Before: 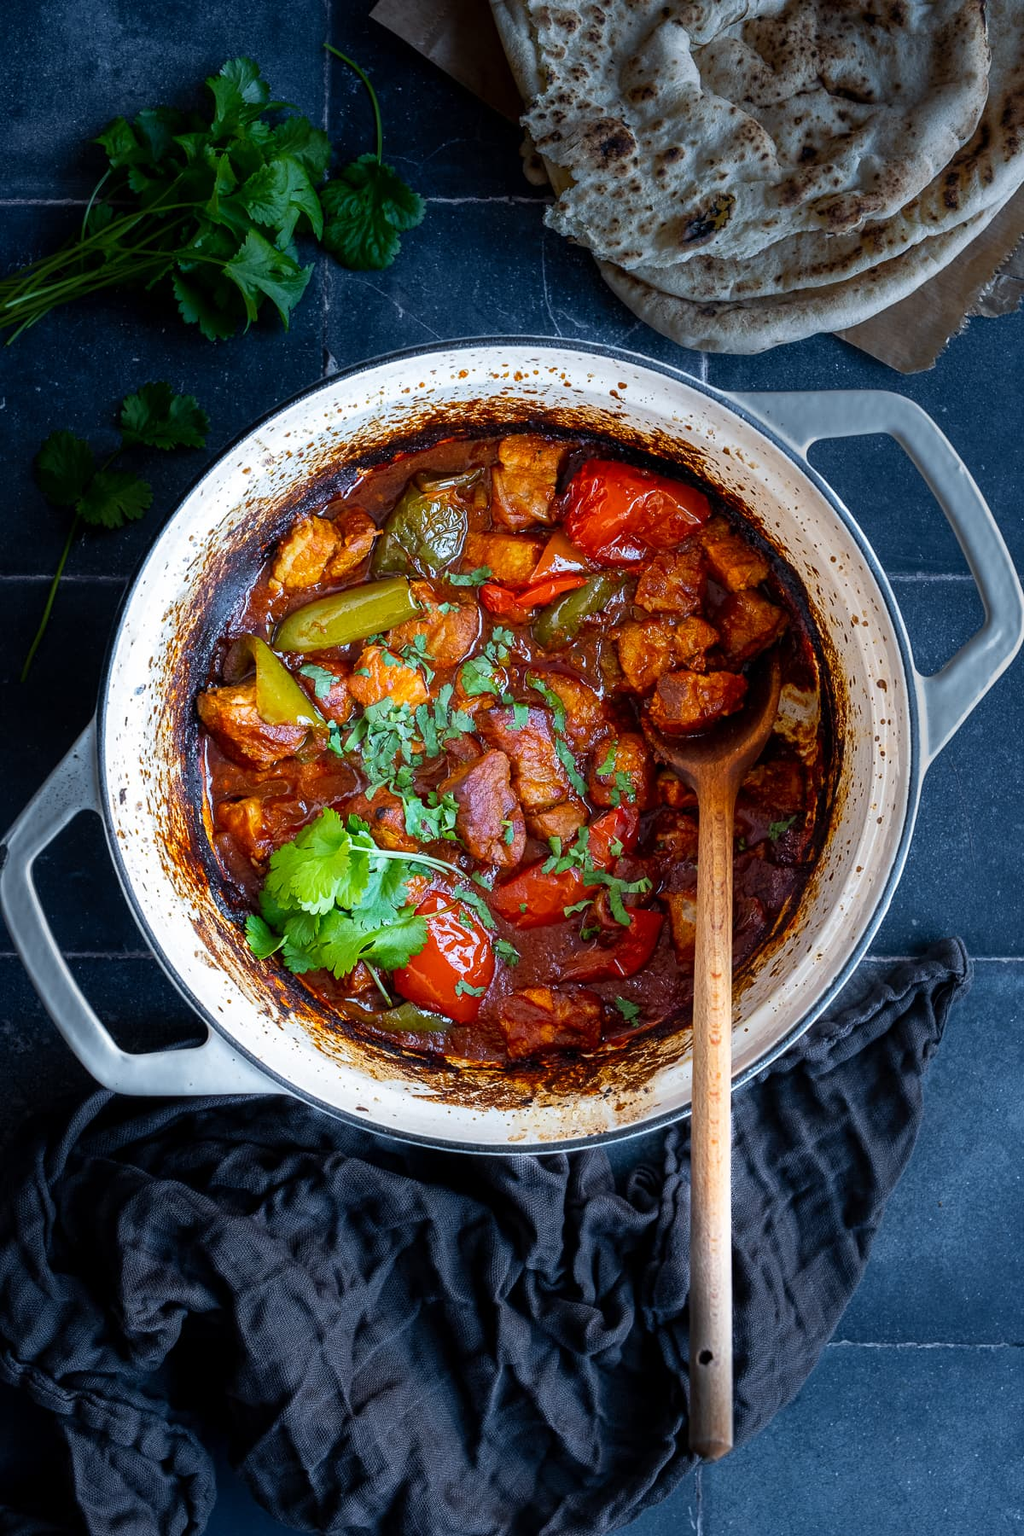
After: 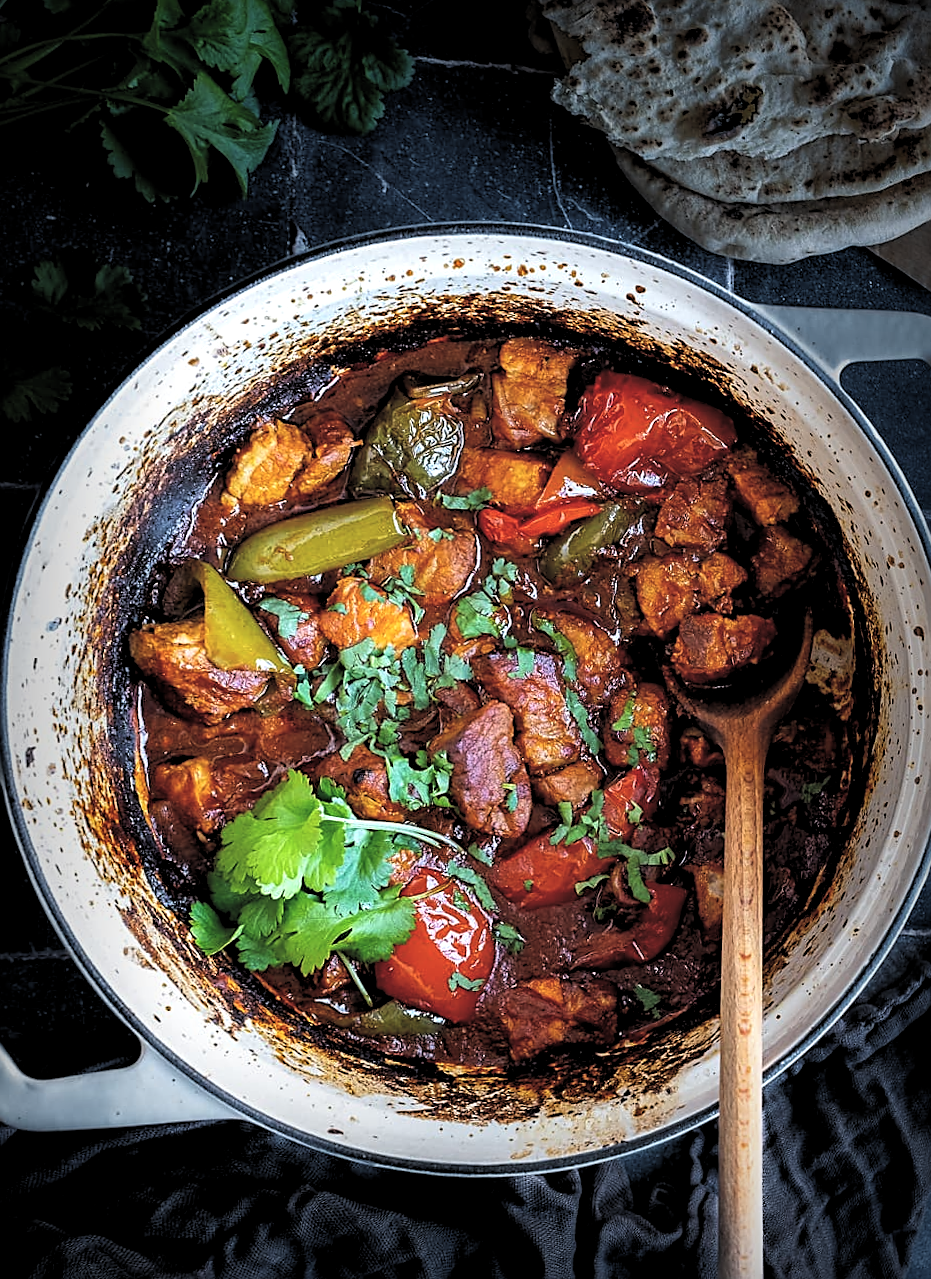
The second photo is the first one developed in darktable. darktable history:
rgb levels: levels [[0.034, 0.472, 0.904], [0, 0.5, 1], [0, 0.5, 1]]
vignetting: fall-off start 53.2%, brightness -0.594, saturation 0, automatic ratio true, width/height ratio 1.313, shape 0.22, unbound false
exposure: black level correction -0.028, compensate highlight preservation false
crop and rotate: left 10.77%, top 5.1%, right 10.41%, bottom 16.76%
rotate and perspective: rotation -0.013°, lens shift (vertical) -0.027, lens shift (horizontal) 0.178, crop left 0.016, crop right 0.989, crop top 0.082, crop bottom 0.918
sharpen: on, module defaults
contrast equalizer: octaves 7, y [[0.6 ×6], [0.55 ×6], [0 ×6], [0 ×6], [0 ×6]], mix 0.15
